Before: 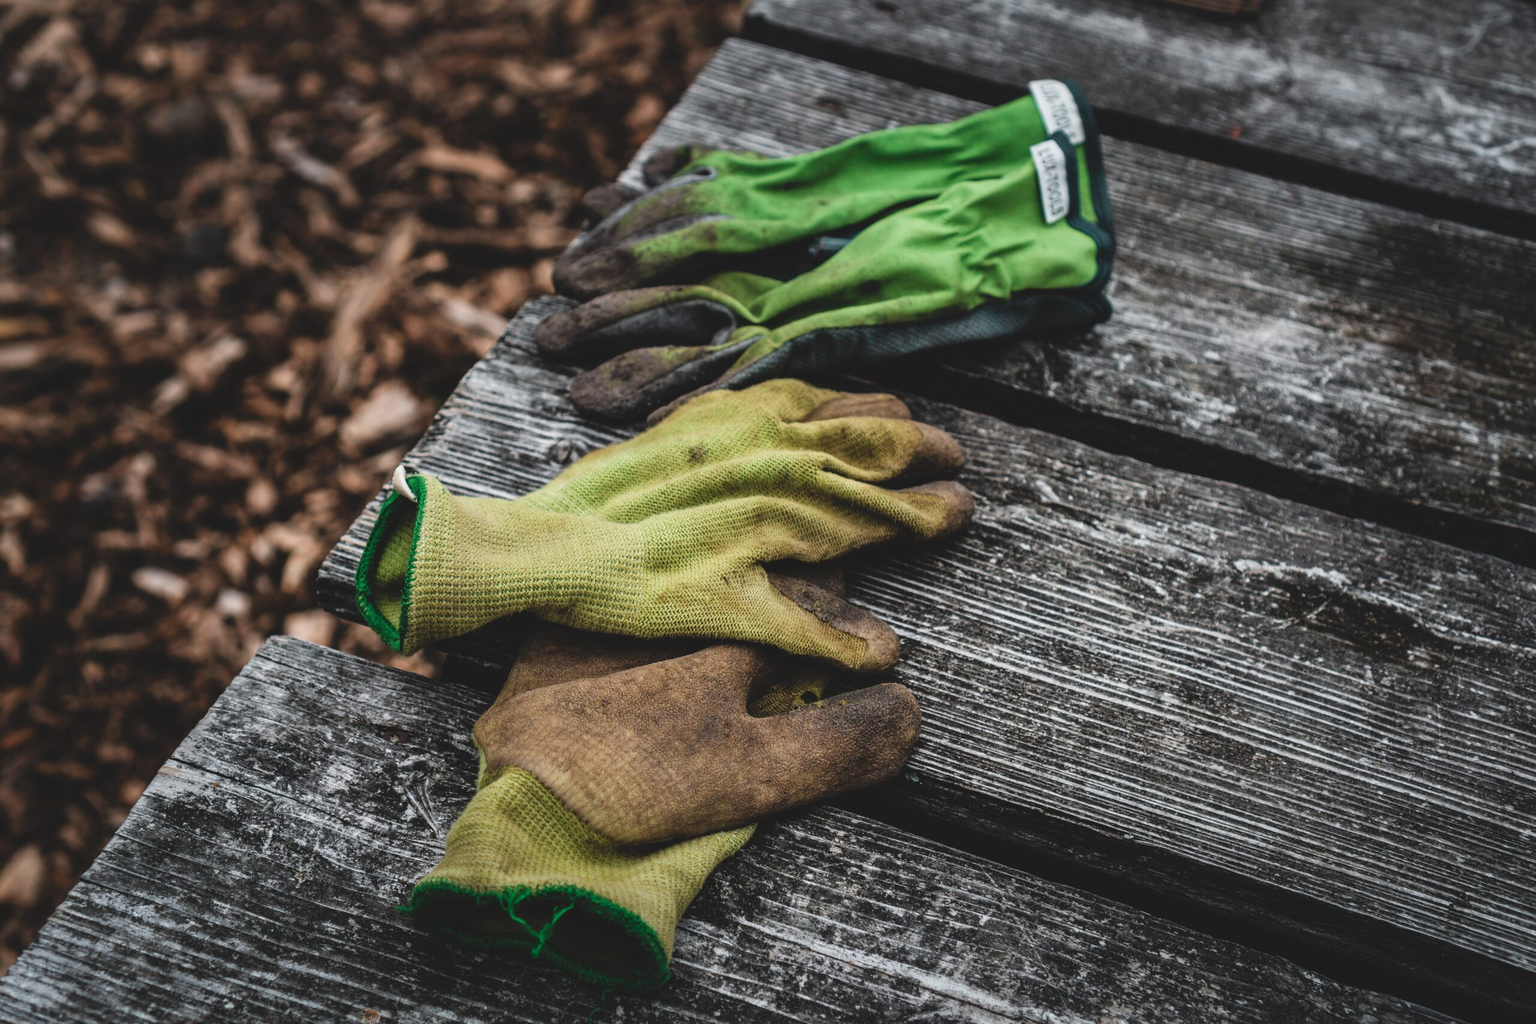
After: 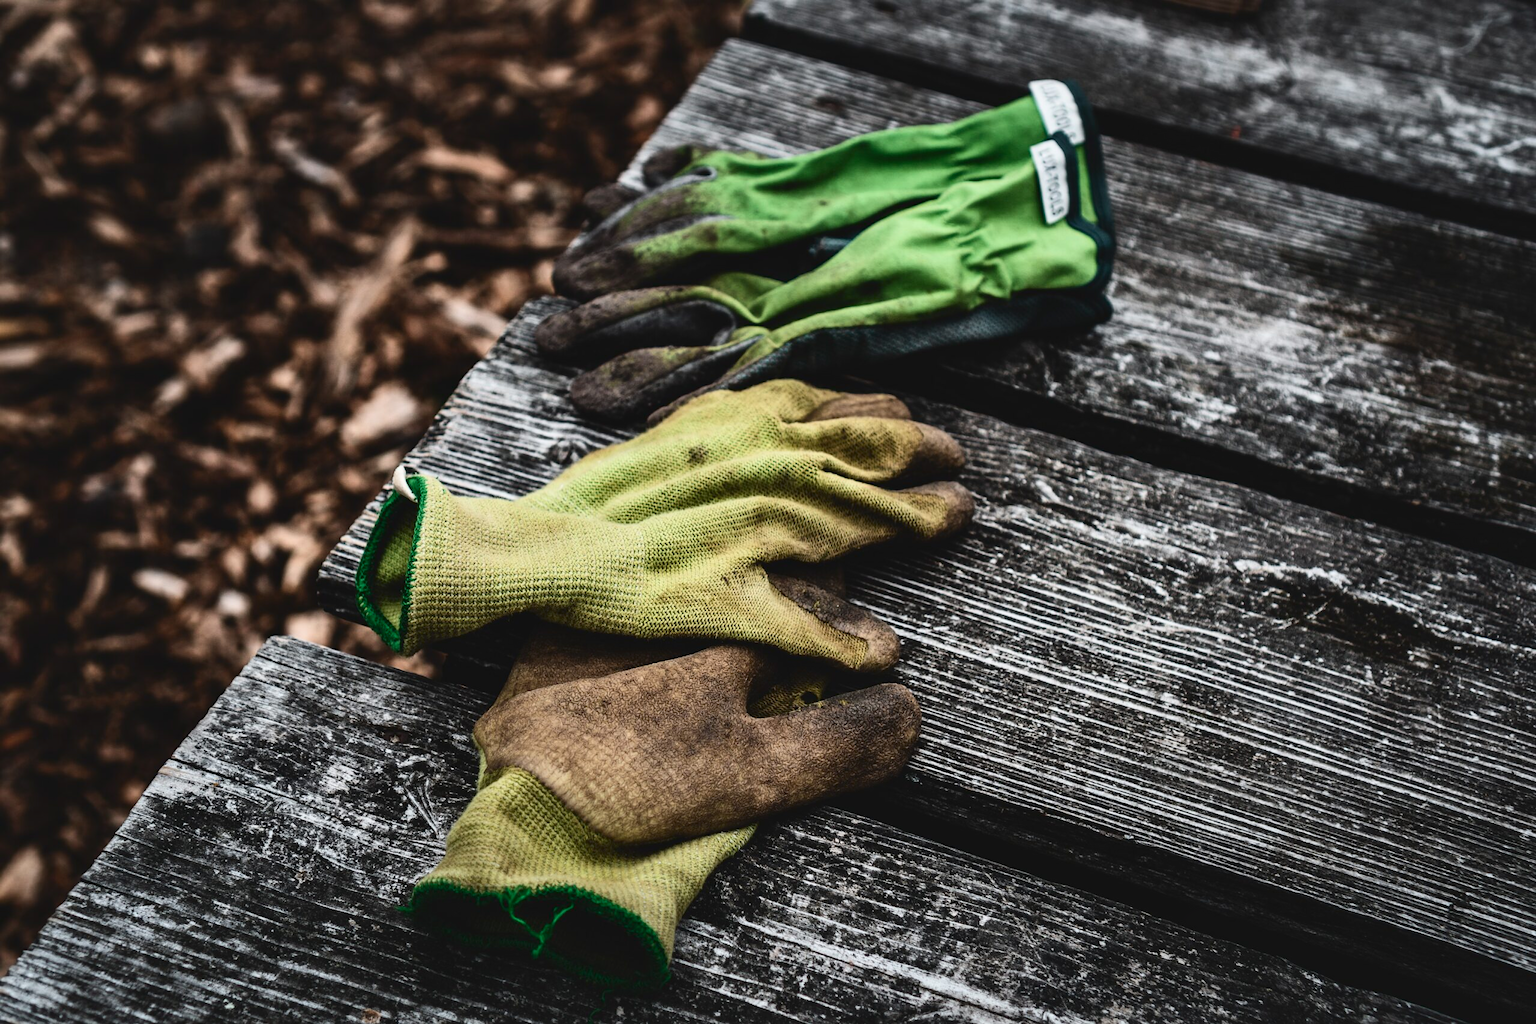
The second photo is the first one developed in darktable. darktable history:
shadows and highlights: shadows 24.5, highlights -78.15, soften with gaussian
contrast brightness saturation: contrast 0.28
